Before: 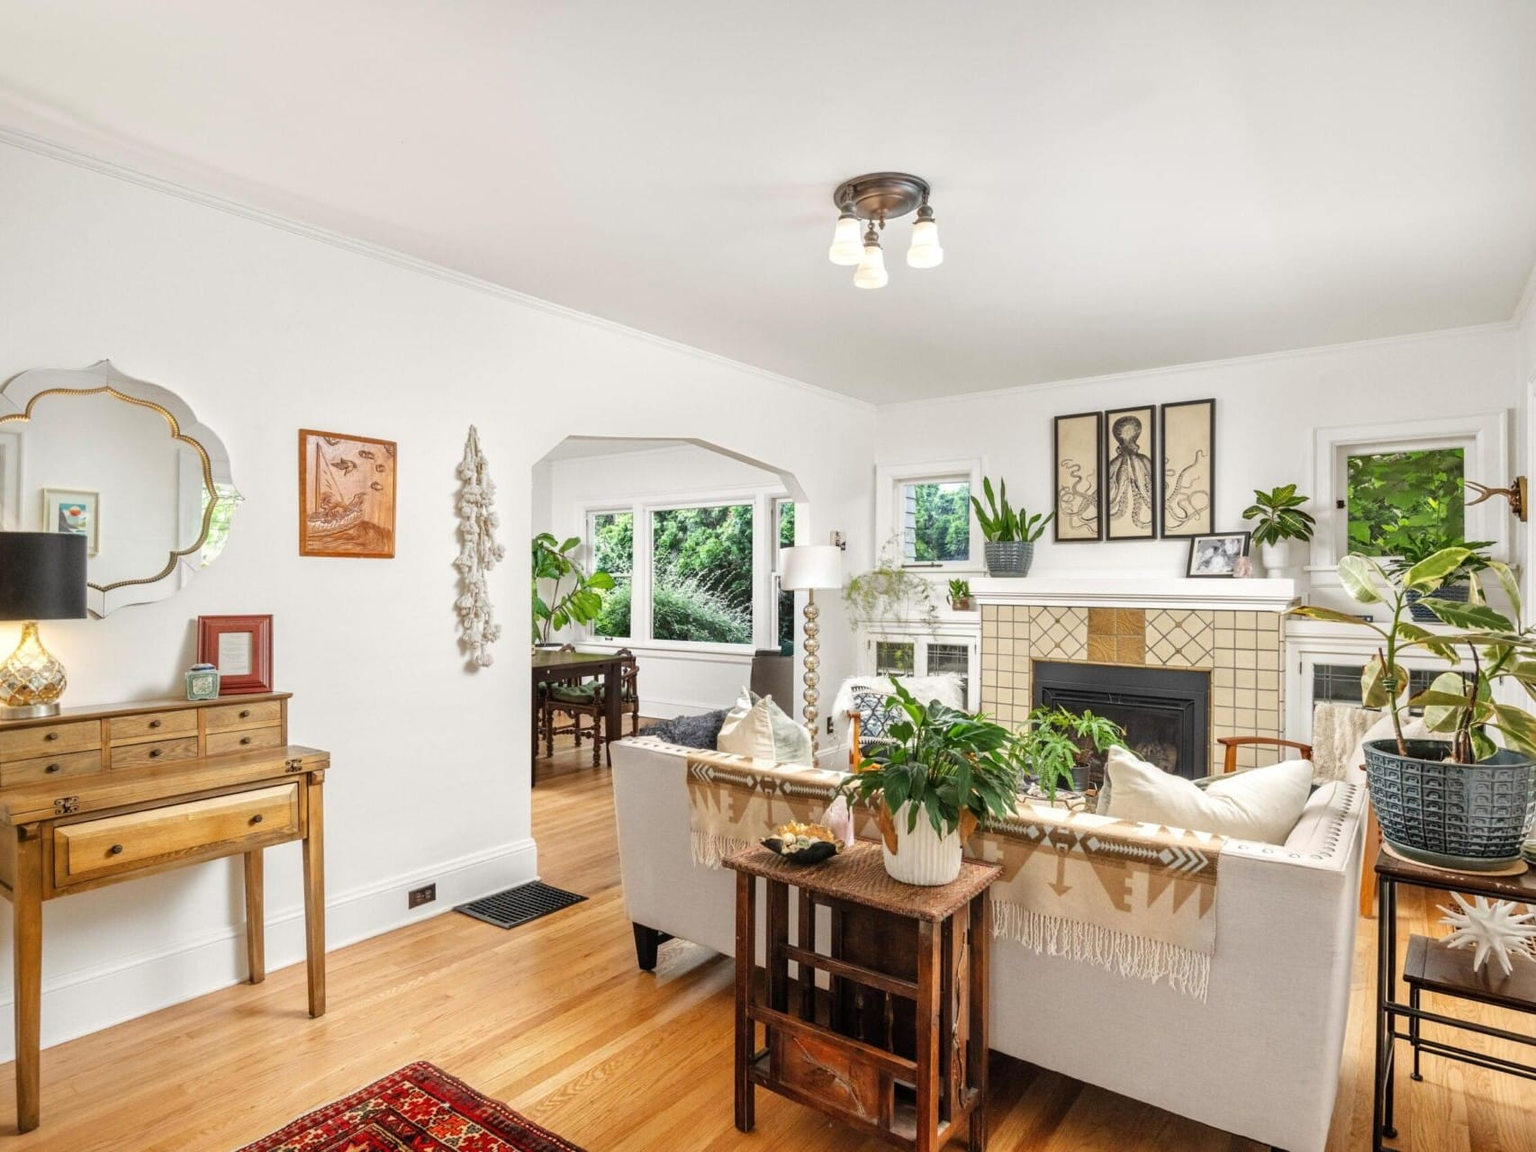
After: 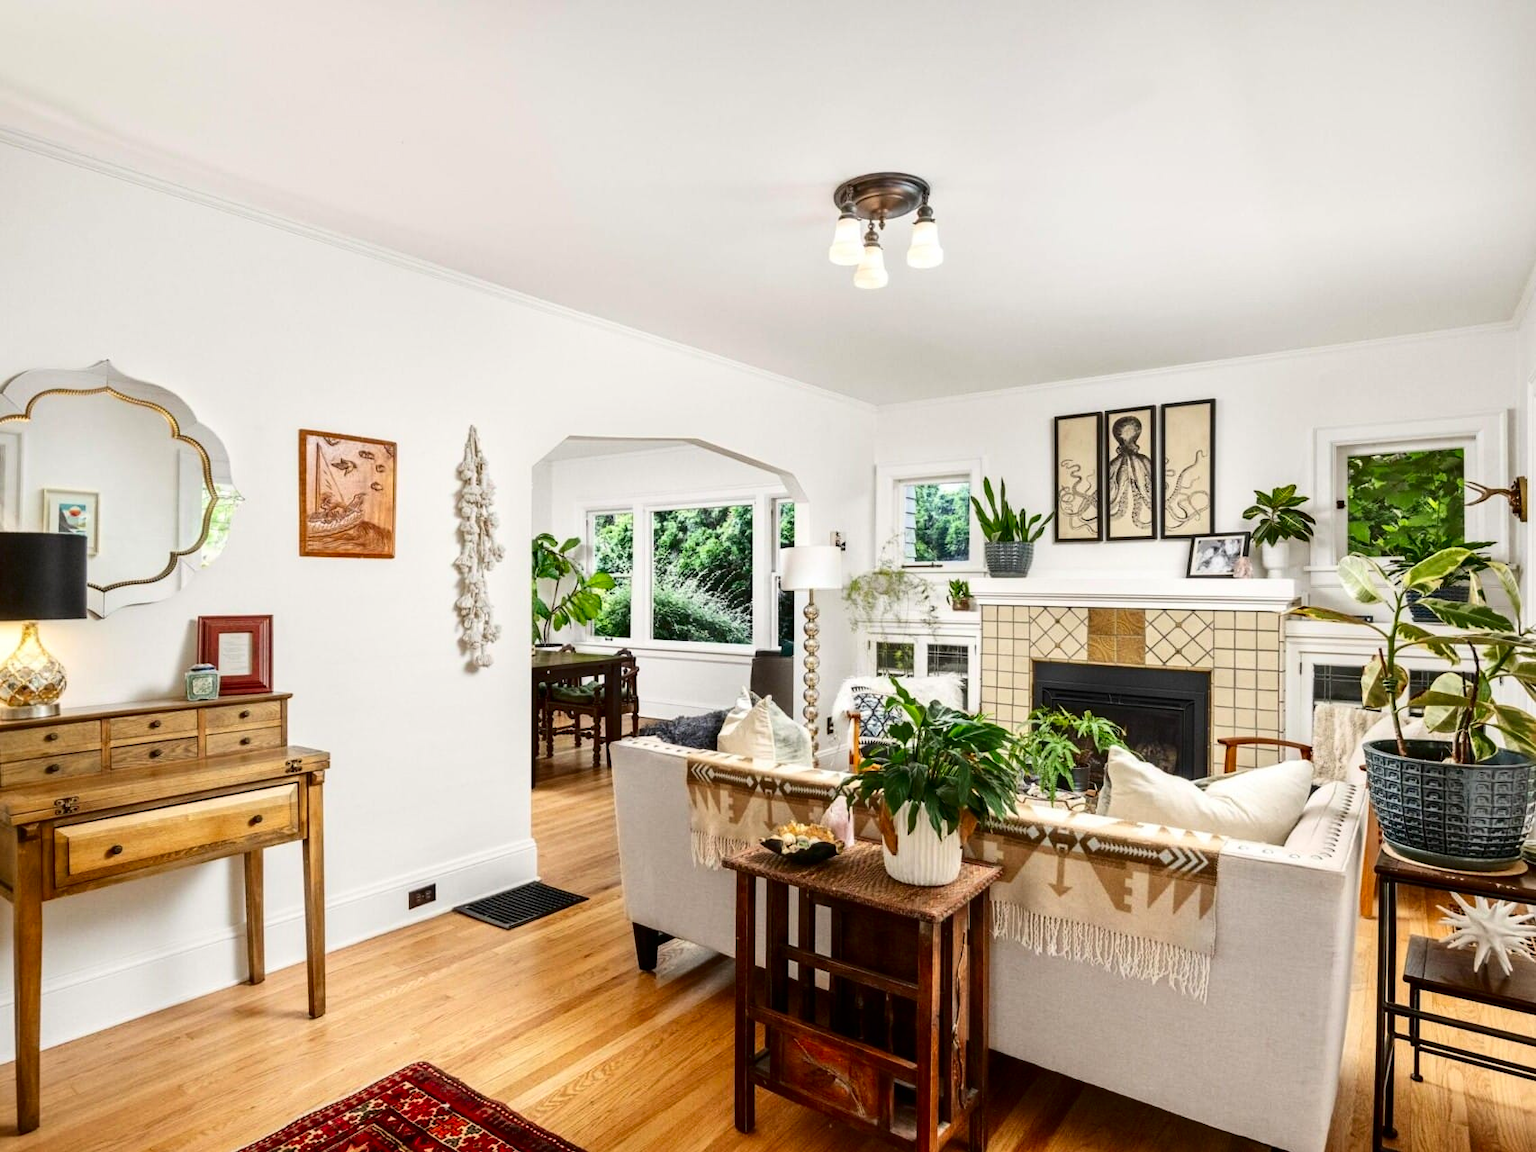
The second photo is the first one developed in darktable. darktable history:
contrast brightness saturation: contrast 0.204, brightness -0.109, saturation 0.105
